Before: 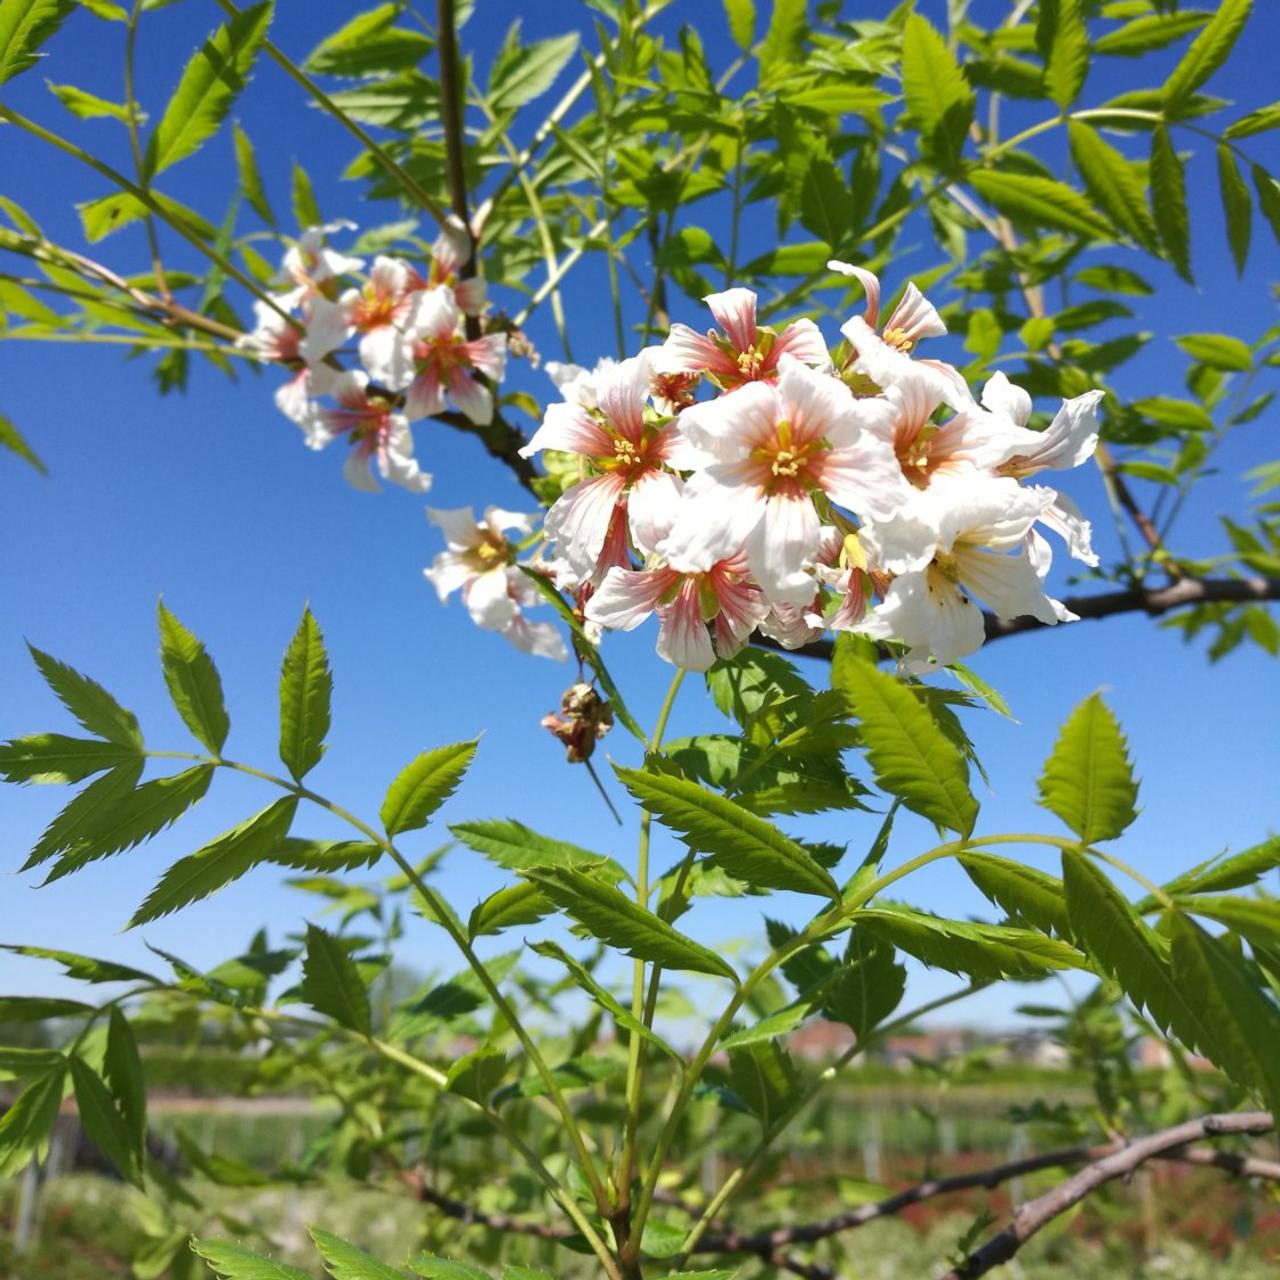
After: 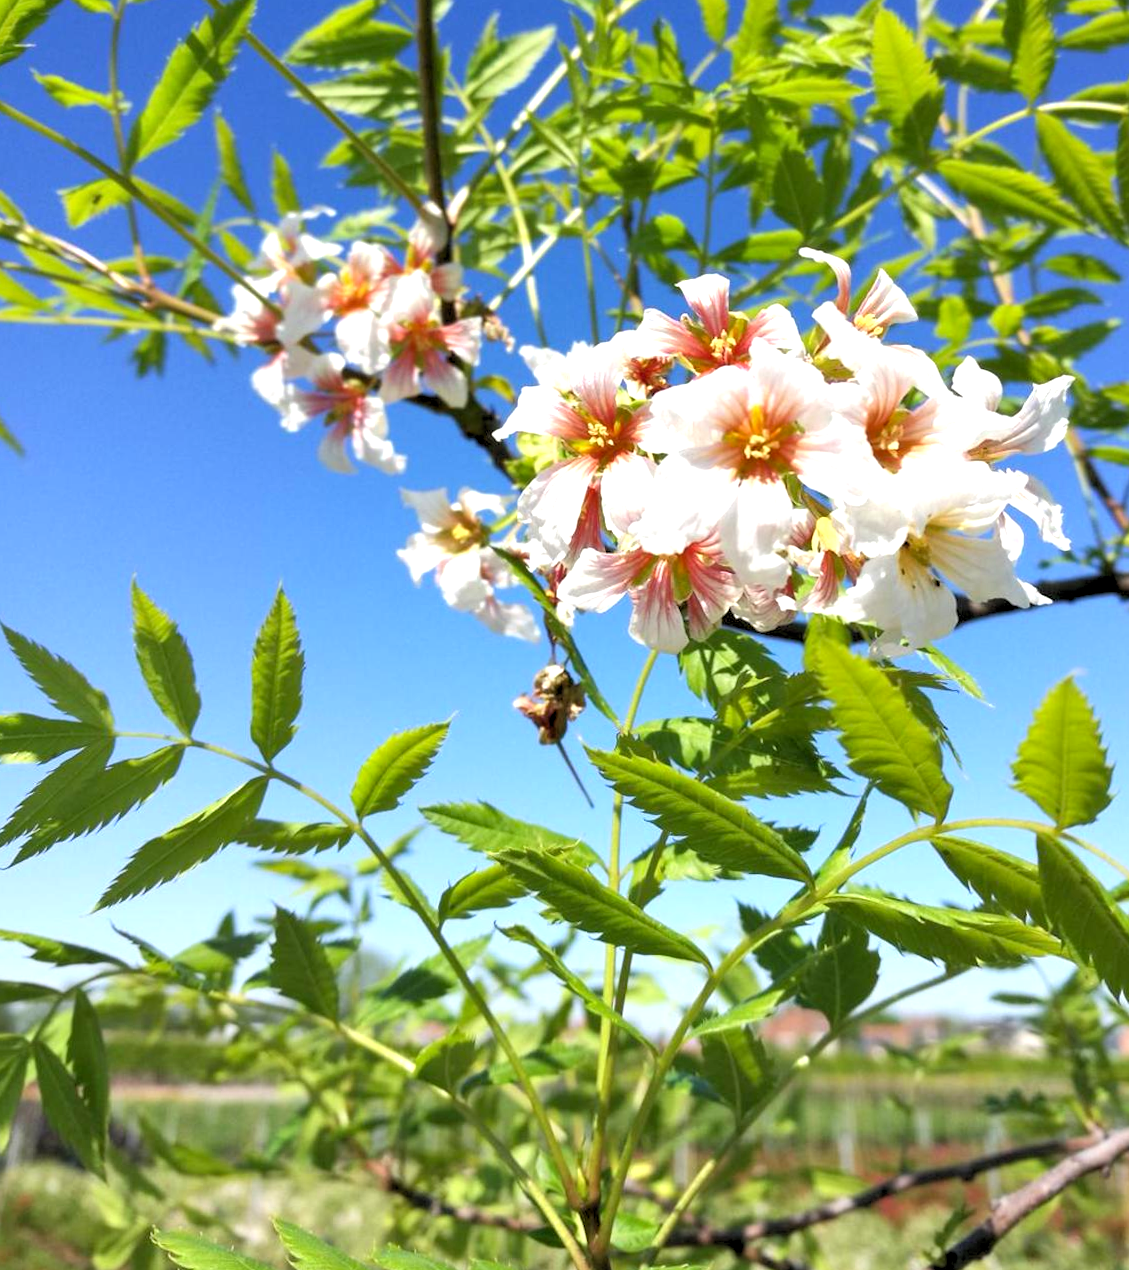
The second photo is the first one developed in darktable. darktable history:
rotate and perspective: rotation 0.226°, lens shift (vertical) -0.042, crop left 0.023, crop right 0.982, crop top 0.006, crop bottom 0.994
crop and rotate: left 1.088%, right 8.807%
rgb levels: levels [[0.013, 0.434, 0.89], [0, 0.5, 1], [0, 0.5, 1]]
shadows and highlights: shadows 37.27, highlights -28.18, soften with gaussian
exposure: black level correction 0.001, exposure 0.5 EV, compensate exposure bias true, compensate highlight preservation false
